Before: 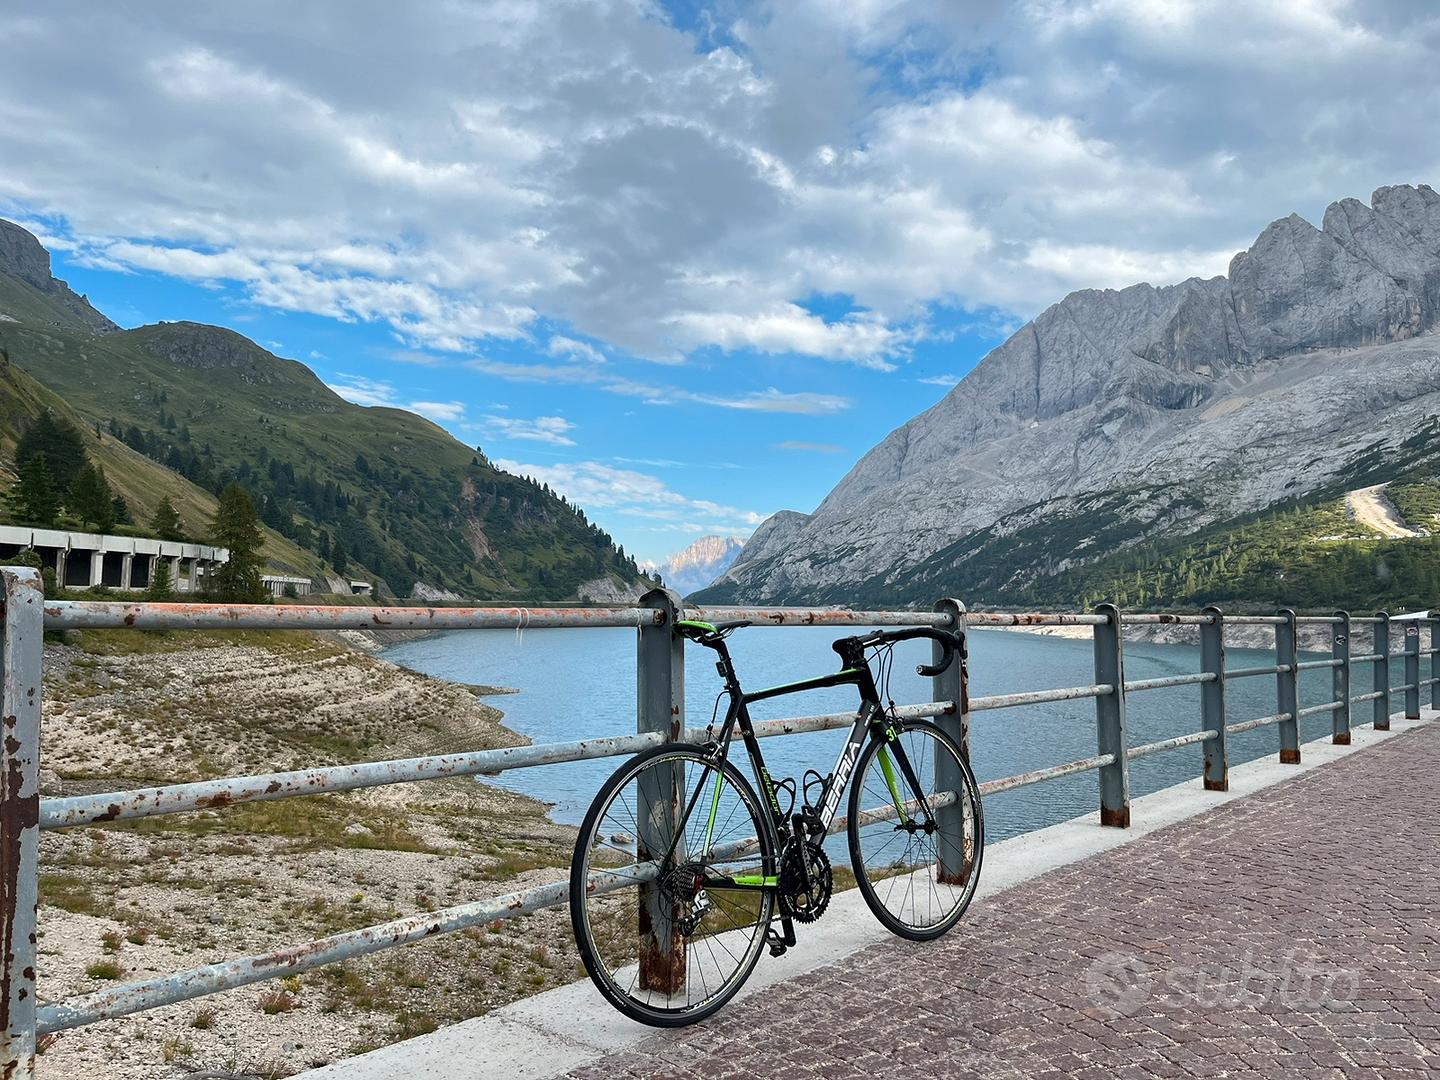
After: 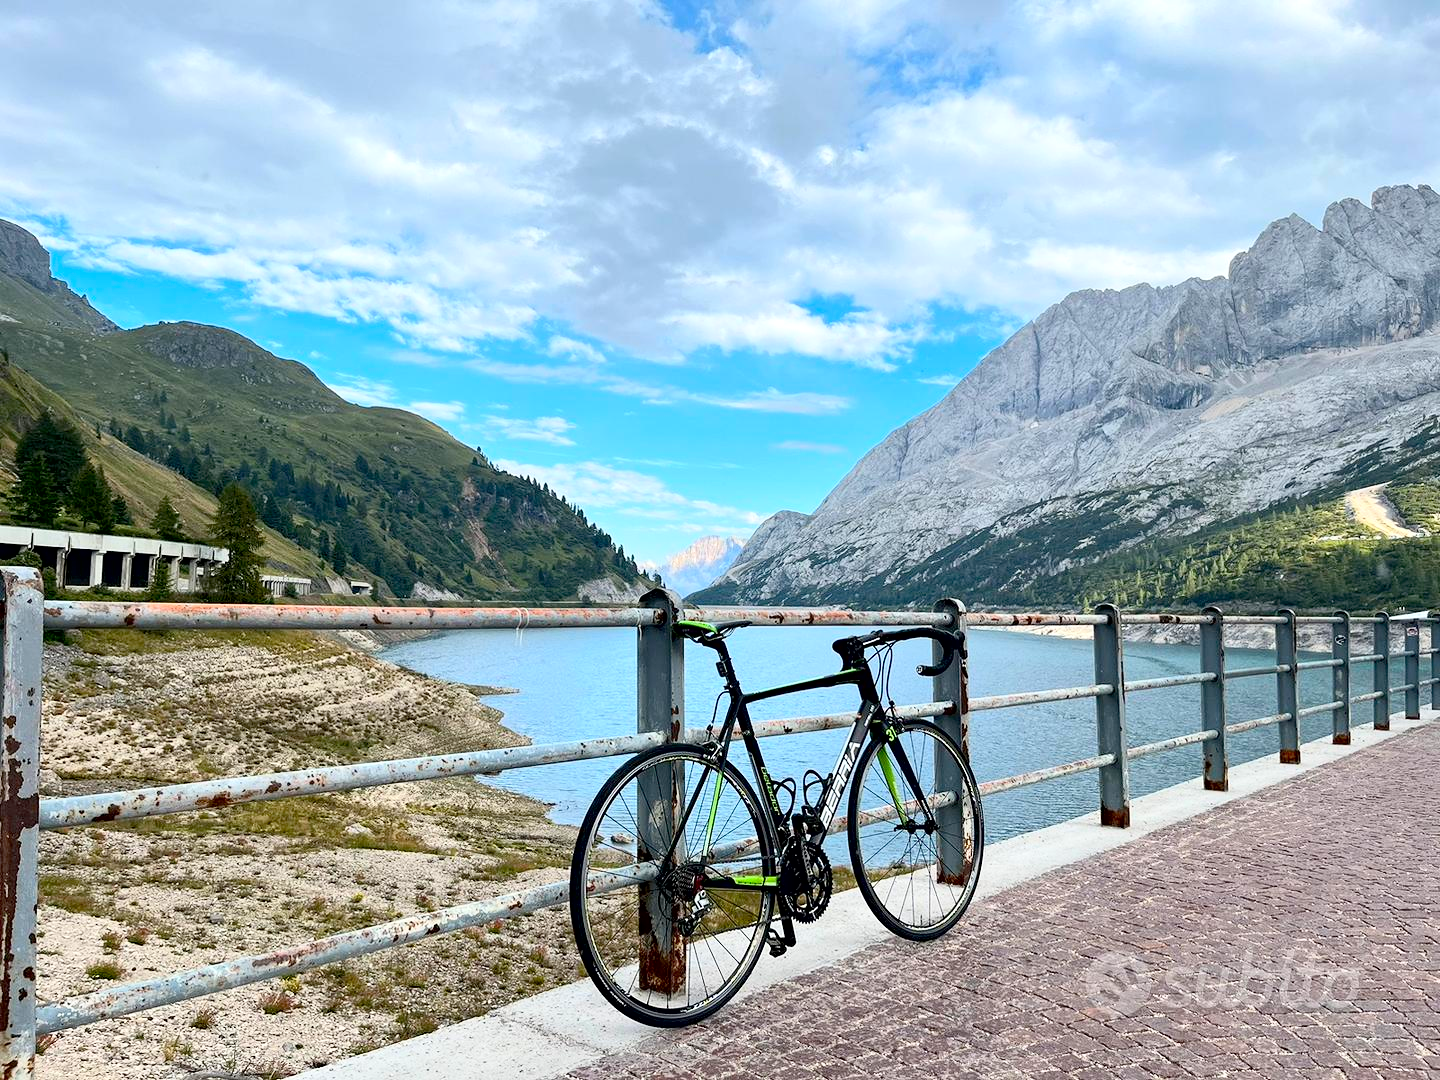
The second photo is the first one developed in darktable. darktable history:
contrast brightness saturation: contrast 0.2, brightness 0.16, saturation 0.22
exposure: black level correction 0.009, exposure 0.119 EV, compensate highlight preservation false
